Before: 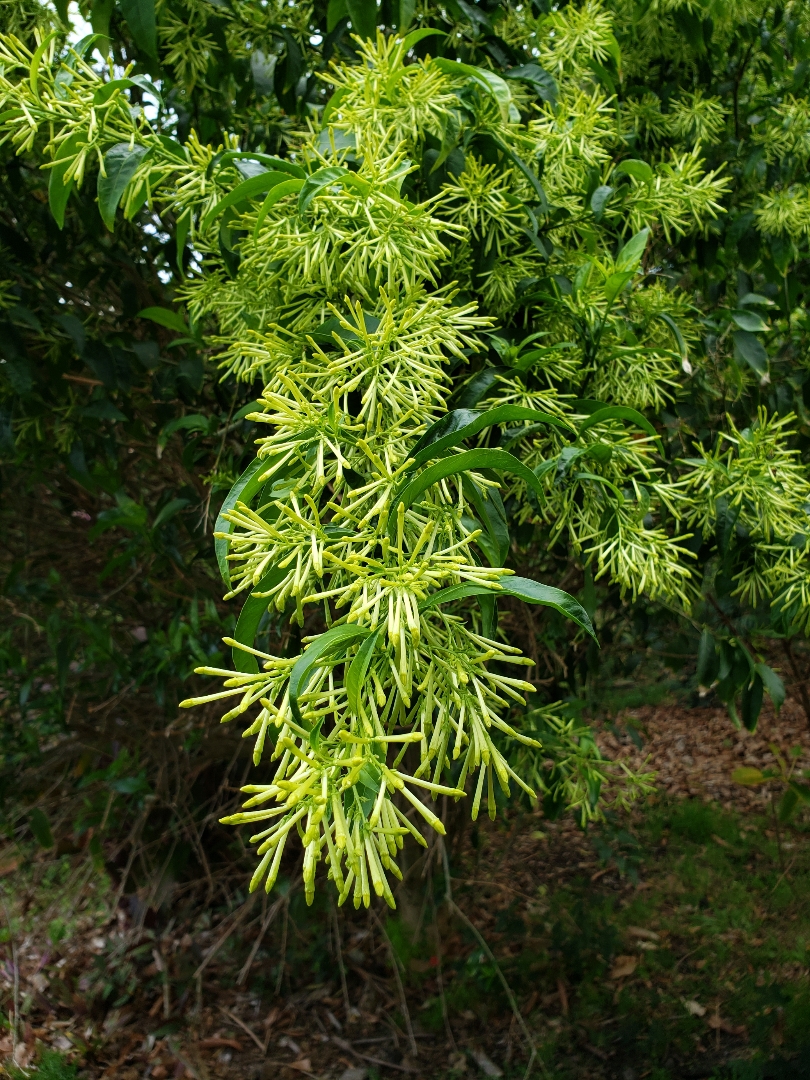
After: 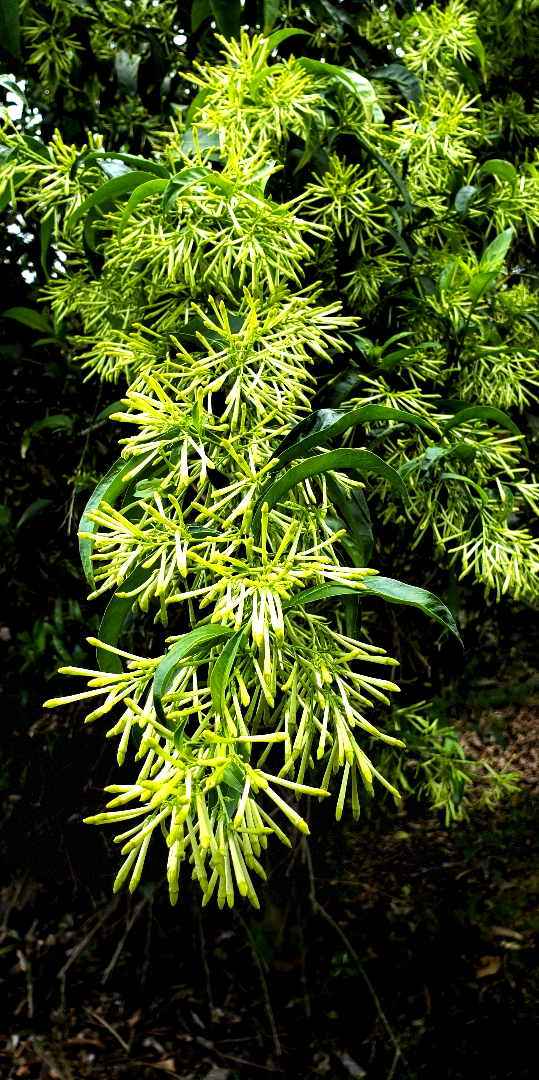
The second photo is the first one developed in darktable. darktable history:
levels: levels [0.044, 0.475, 0.791]
exposure: black level correction 0.01, exposure 0.011 EV, compensate highlight preservation false
crop: left 16.899%, right 16.556%
shadows and highlights: white point adjustment 0.05, highlights color adjustment 55.9%, soften with gaussian
vignetting: fall-off start 68.33%, fall-off radius 30%, saturation 0.042, center (-0.066, -0.311), width/height ratio 0.992, shape 0.85, dithering 8-bit output
